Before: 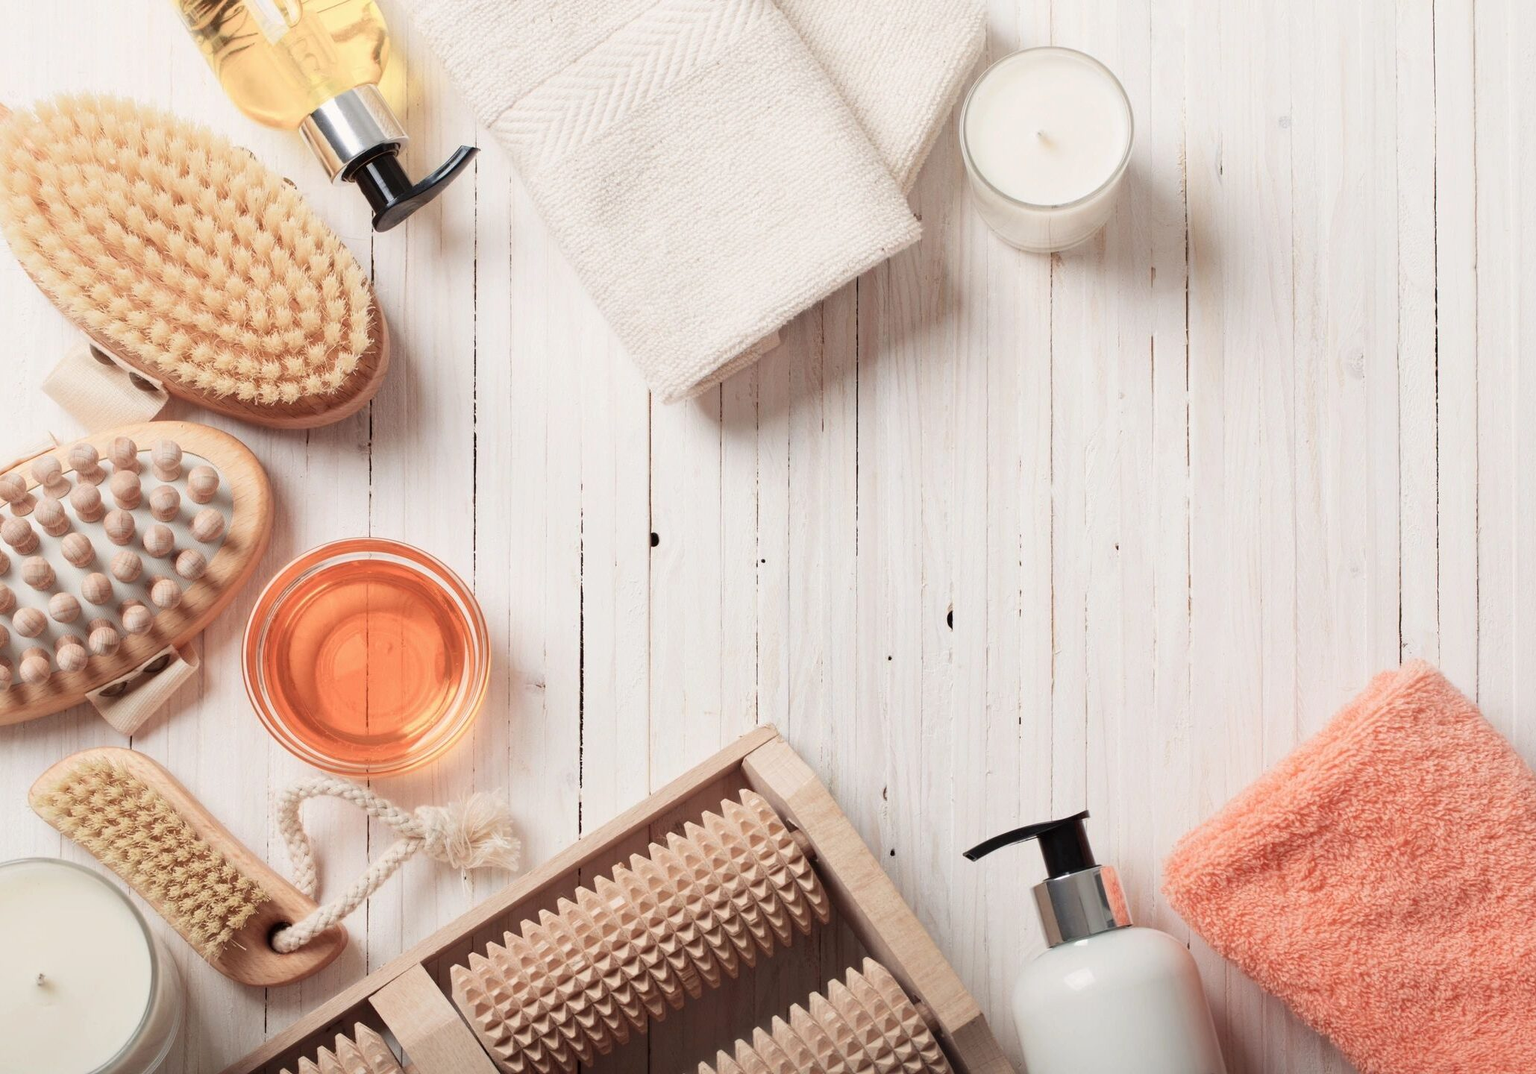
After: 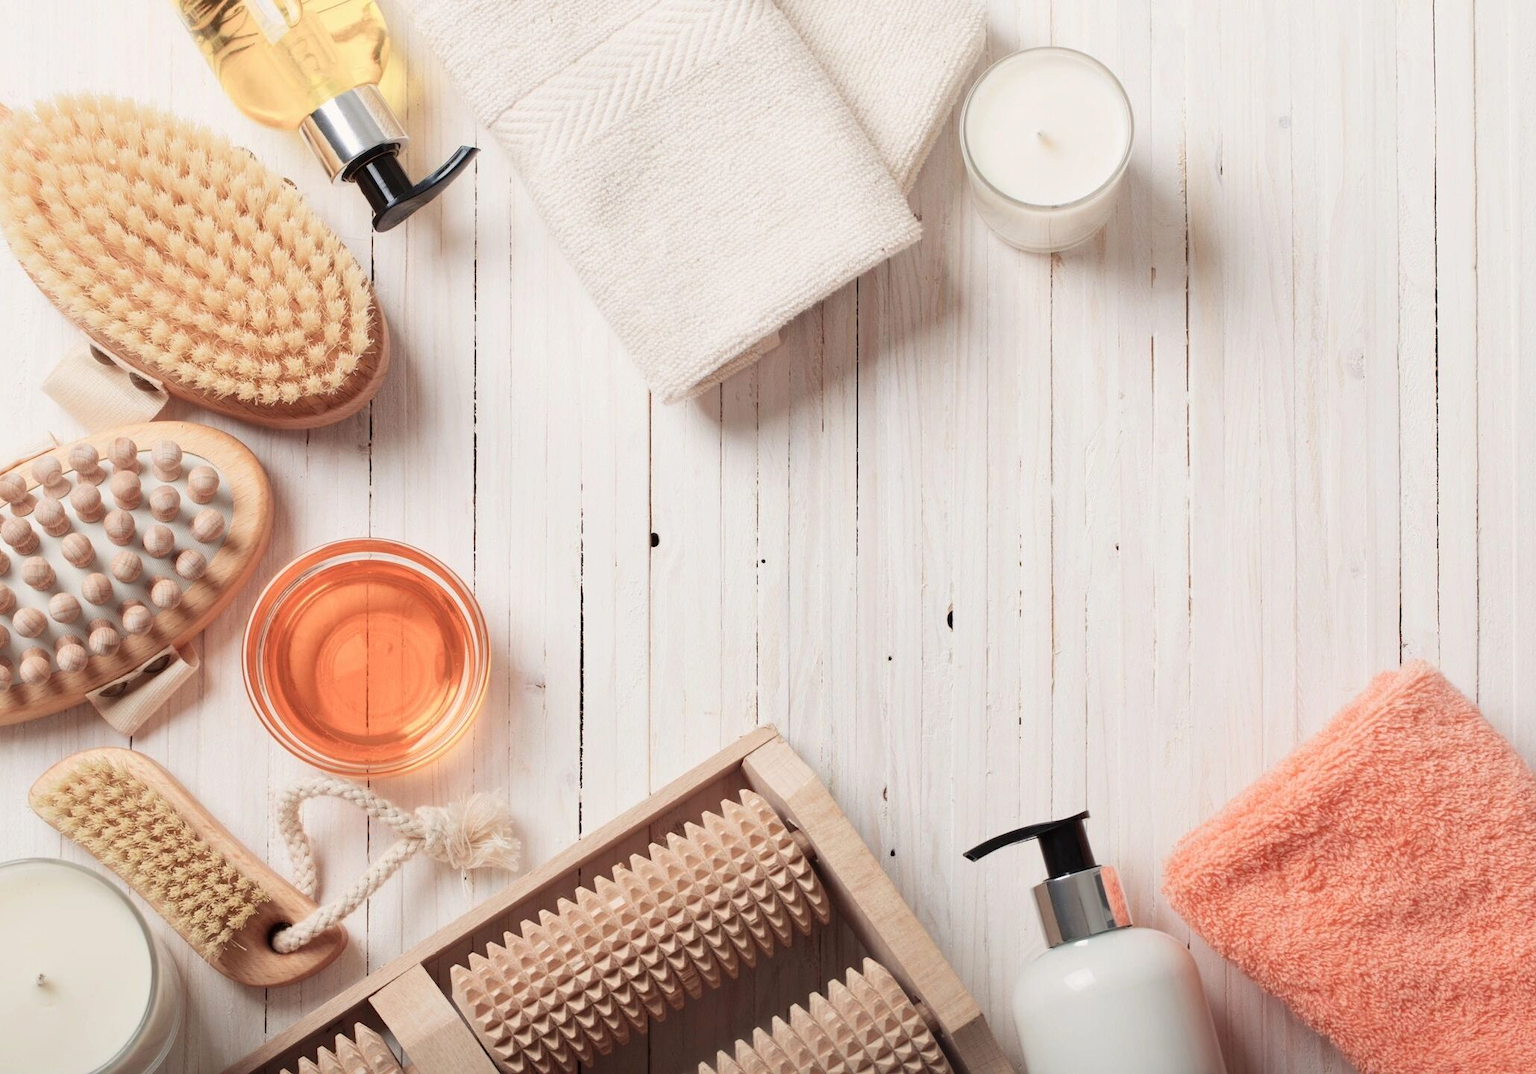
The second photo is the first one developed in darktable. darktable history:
tone equalizer: on, module defaults
color balance rgb: global vibrance 10%
